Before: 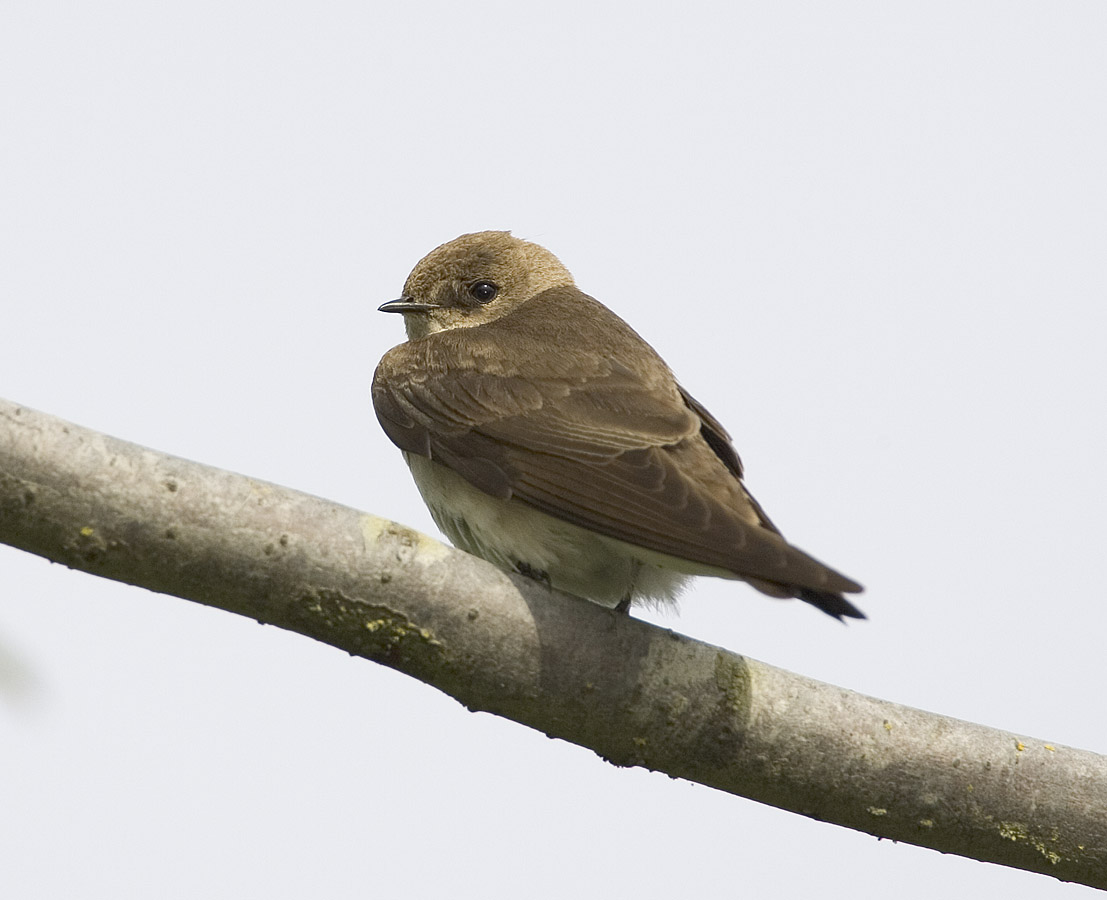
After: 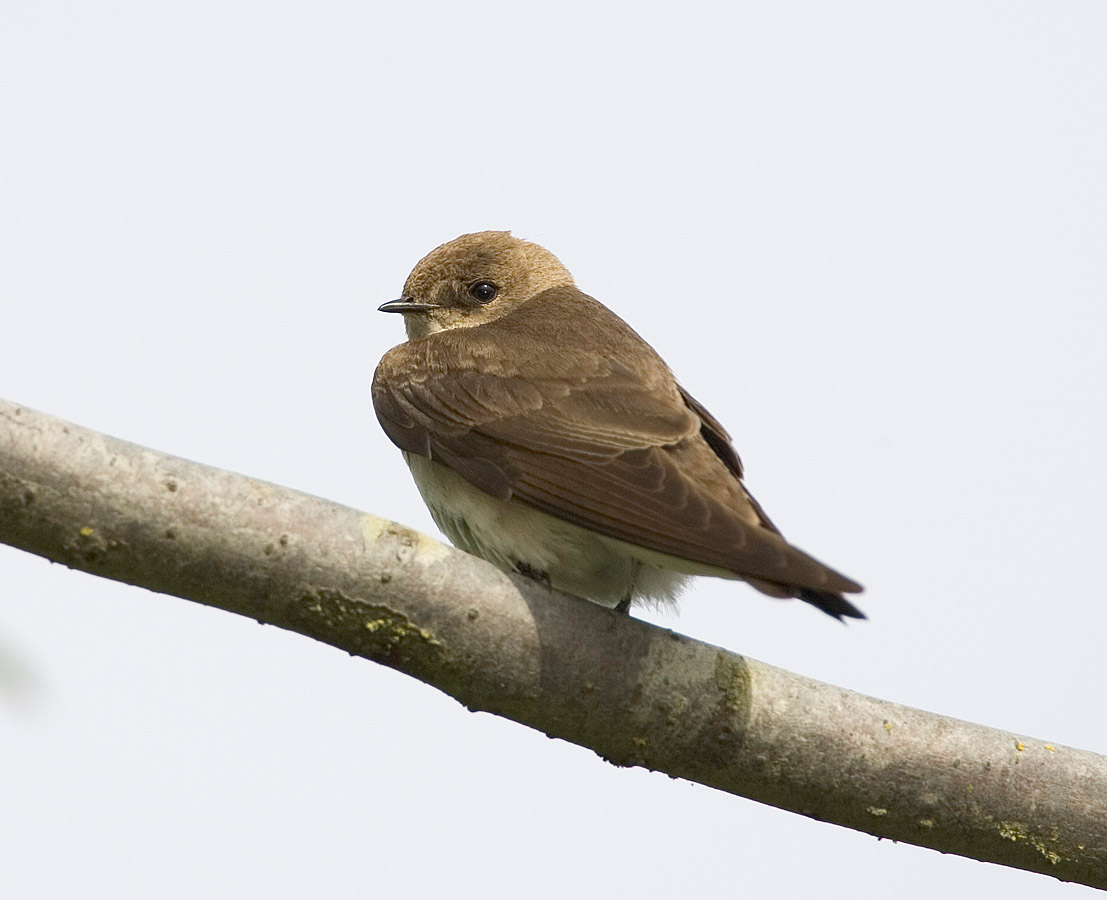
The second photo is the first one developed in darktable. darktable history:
shadows and highlights: shadows 12.26, white point adjustment 1.1, highlights -2.03, soften with gaussian
